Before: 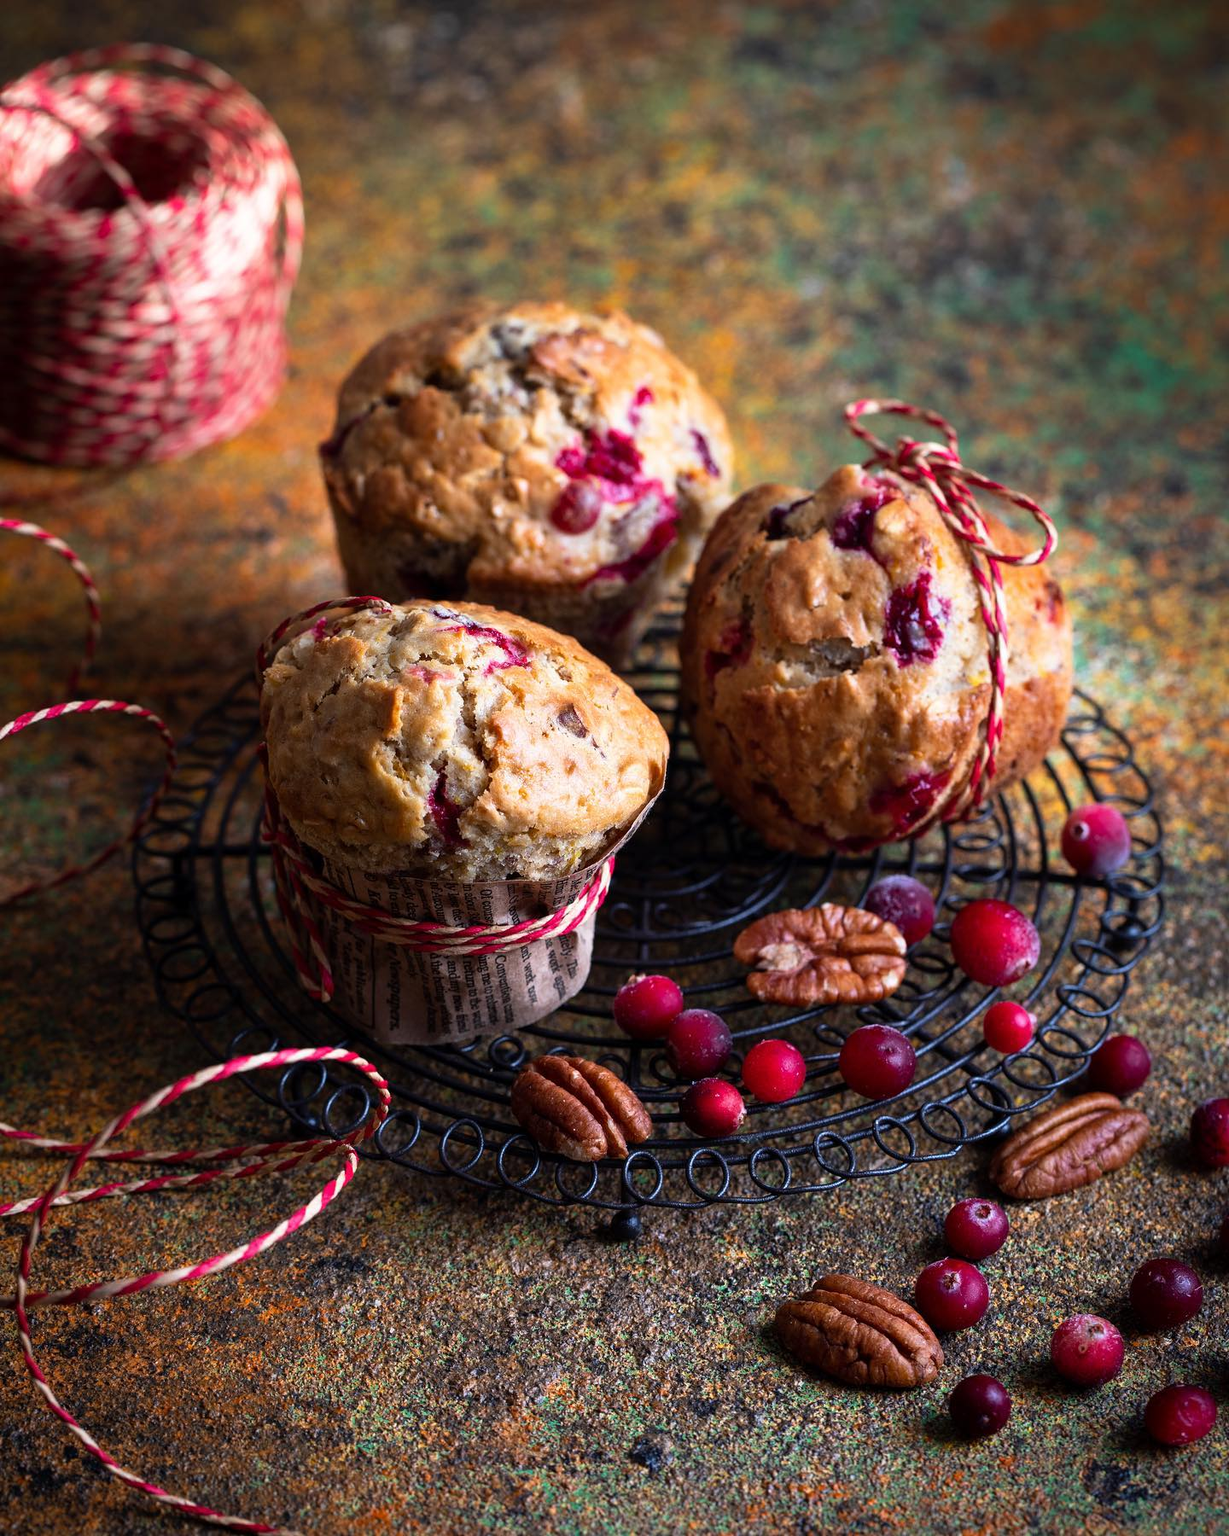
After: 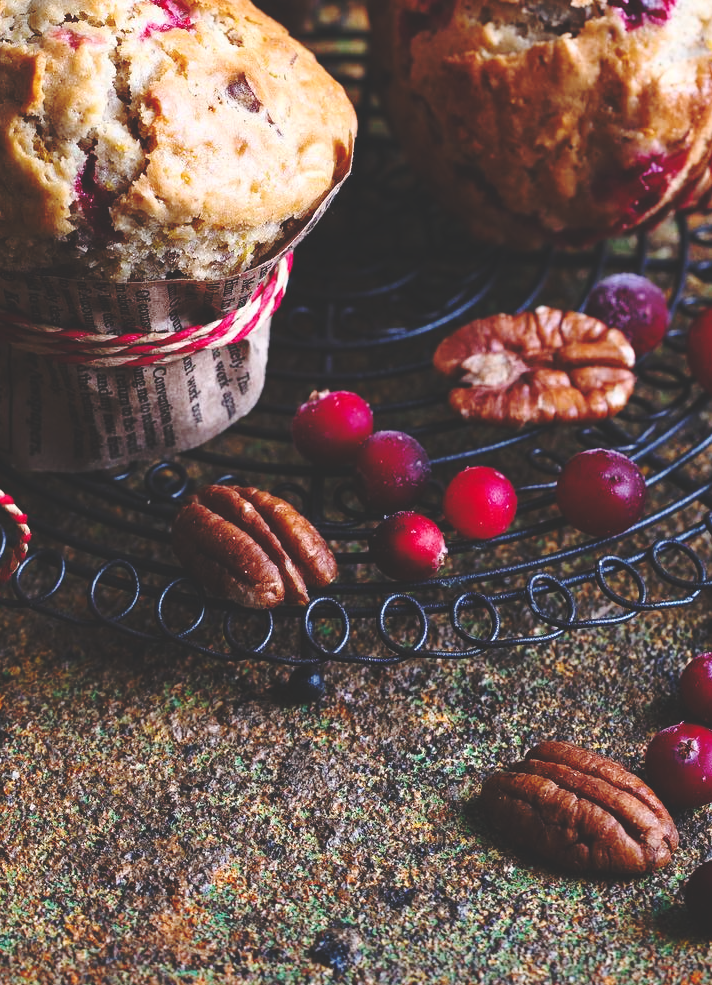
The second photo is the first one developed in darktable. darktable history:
crop: left 29.672%, top 41.786%, right 20.851%, bottom 3.487%
shadows and highlights: shadows 0, highlights 40
base curve: curves: ch0 [(0, 0.024) (0.055, 0.065) (0.121, 0.166) (0.236, 0.319) (0.693, 0.726) (1, 1)], preserve colors none
